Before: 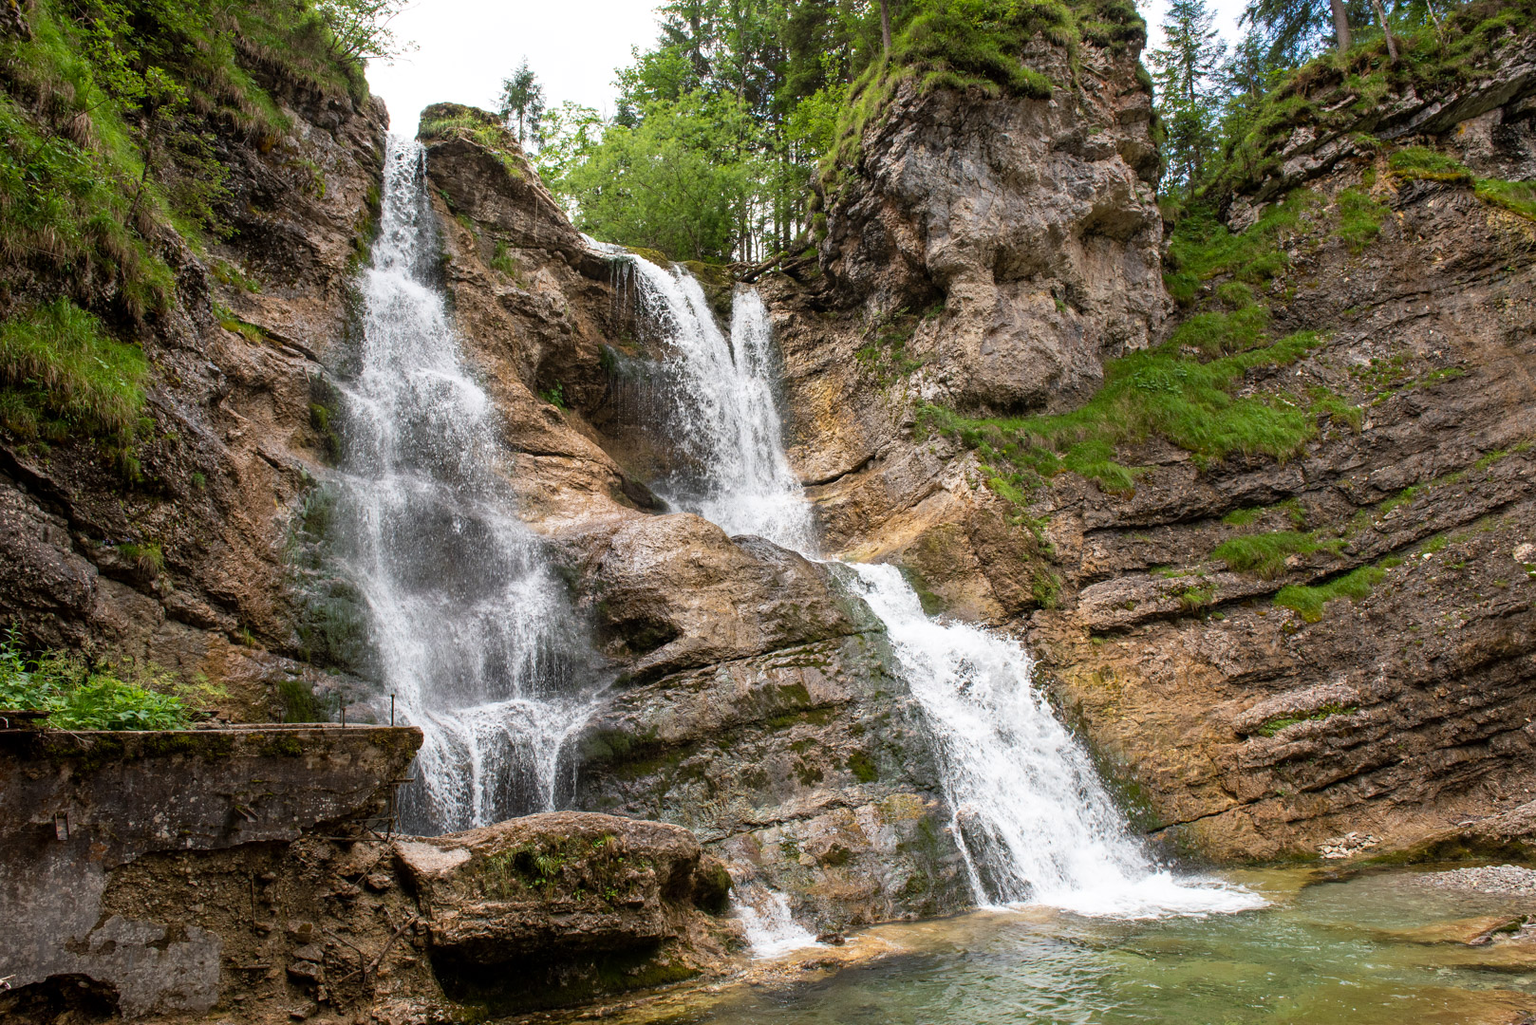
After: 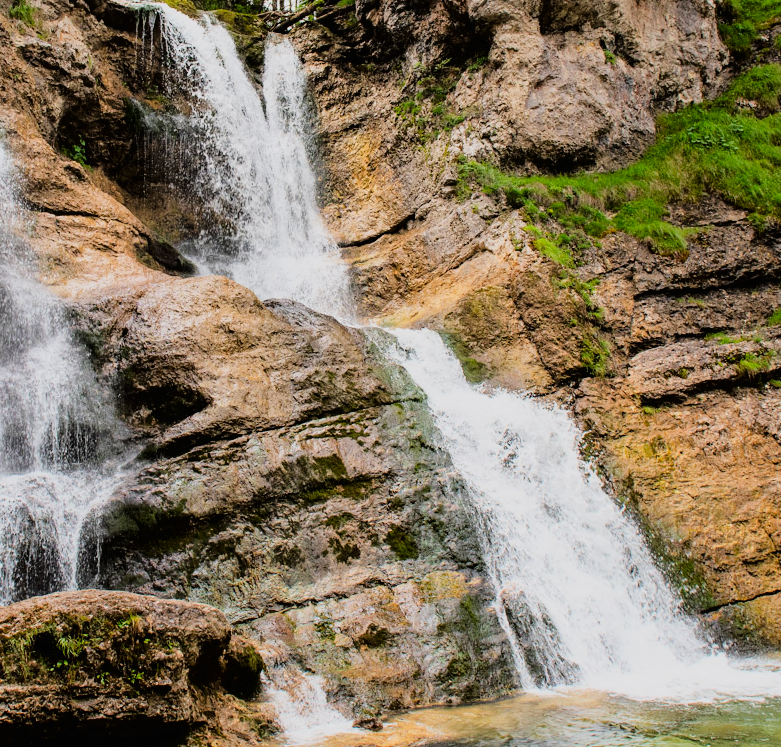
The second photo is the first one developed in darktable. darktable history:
crop: left 31.344%, top 24.593%, right 20.379%, bottom 6.233%
contrast brightness saturation: contrast 0.083, saturation 0.201
filmic rgb: black relative exposure -7.65 EV, white relative exposure 4.56 EV, hardness 3.61
tone curve: curves: ch0 [(0, 0) (0.003, 0.01) (0.011, 0.01) (0.025, 0.011) (0.044, 0.019) (0.069, 0.032) (0.1, 0.054) (0.136, 0.088) (0.177, 0.138) (0.224, 0.214) (0.277, 0.297) (0.335, 0.391) (0.399, 0.469) (0.468, 0.551) (0.543, 0.622) (0.623, 0.699) (0.709, 0.775) (0.801, 0.85) (0.898, 0.929) (1, 1)], color space Lab, linked channels, preserve colors none
